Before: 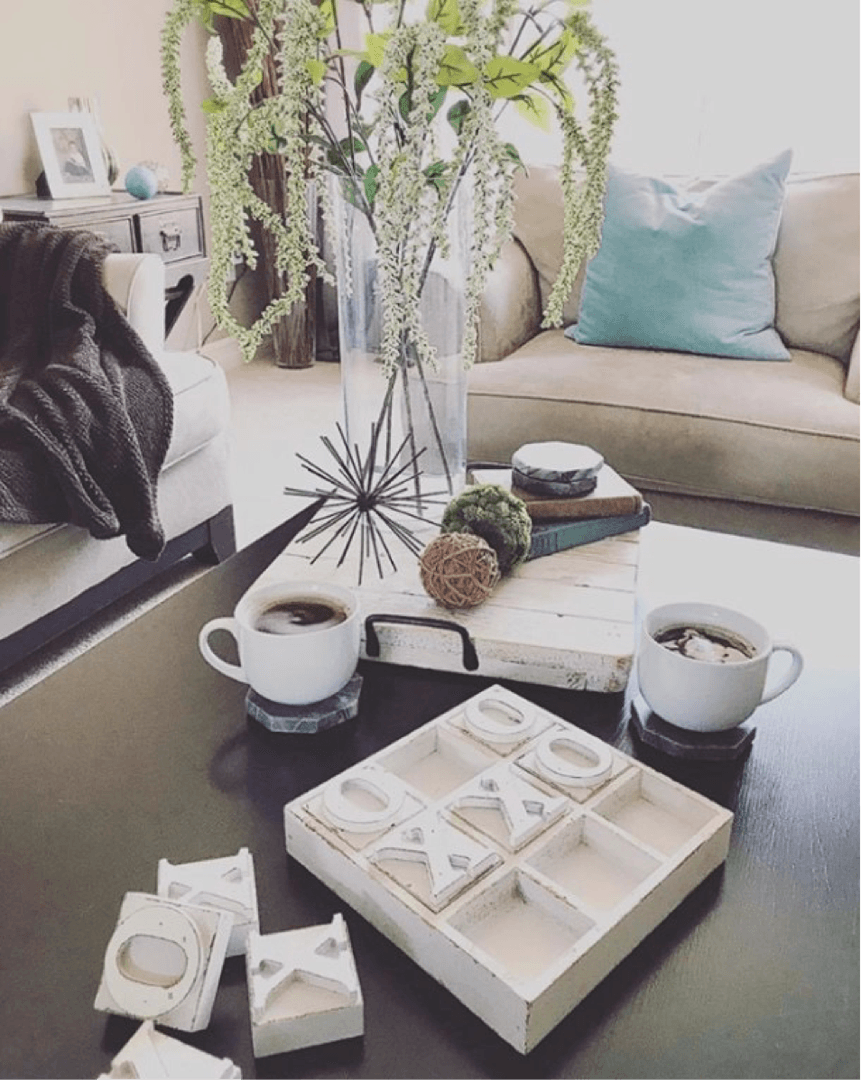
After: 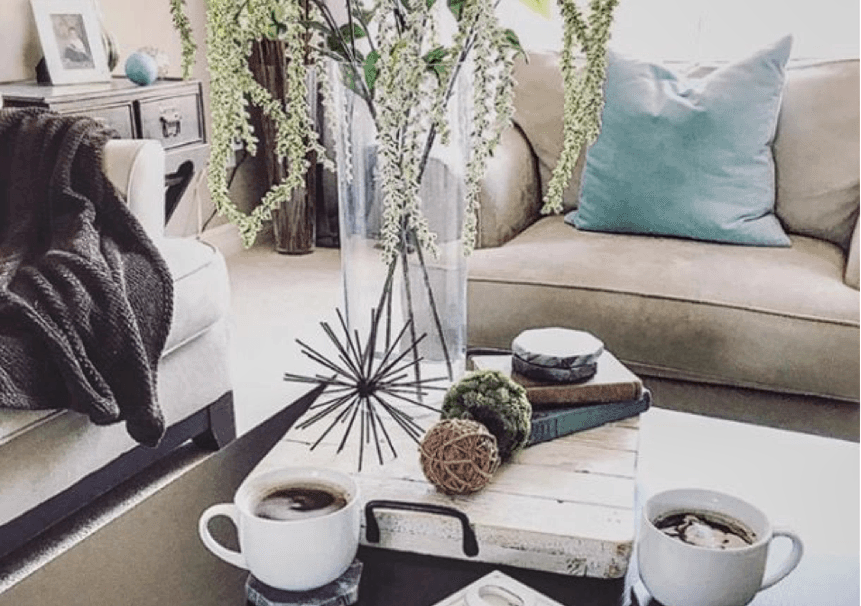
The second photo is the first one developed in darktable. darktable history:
local contrast: detail 150%
crop and rotate: top 10.605%, bottom 33.274%
